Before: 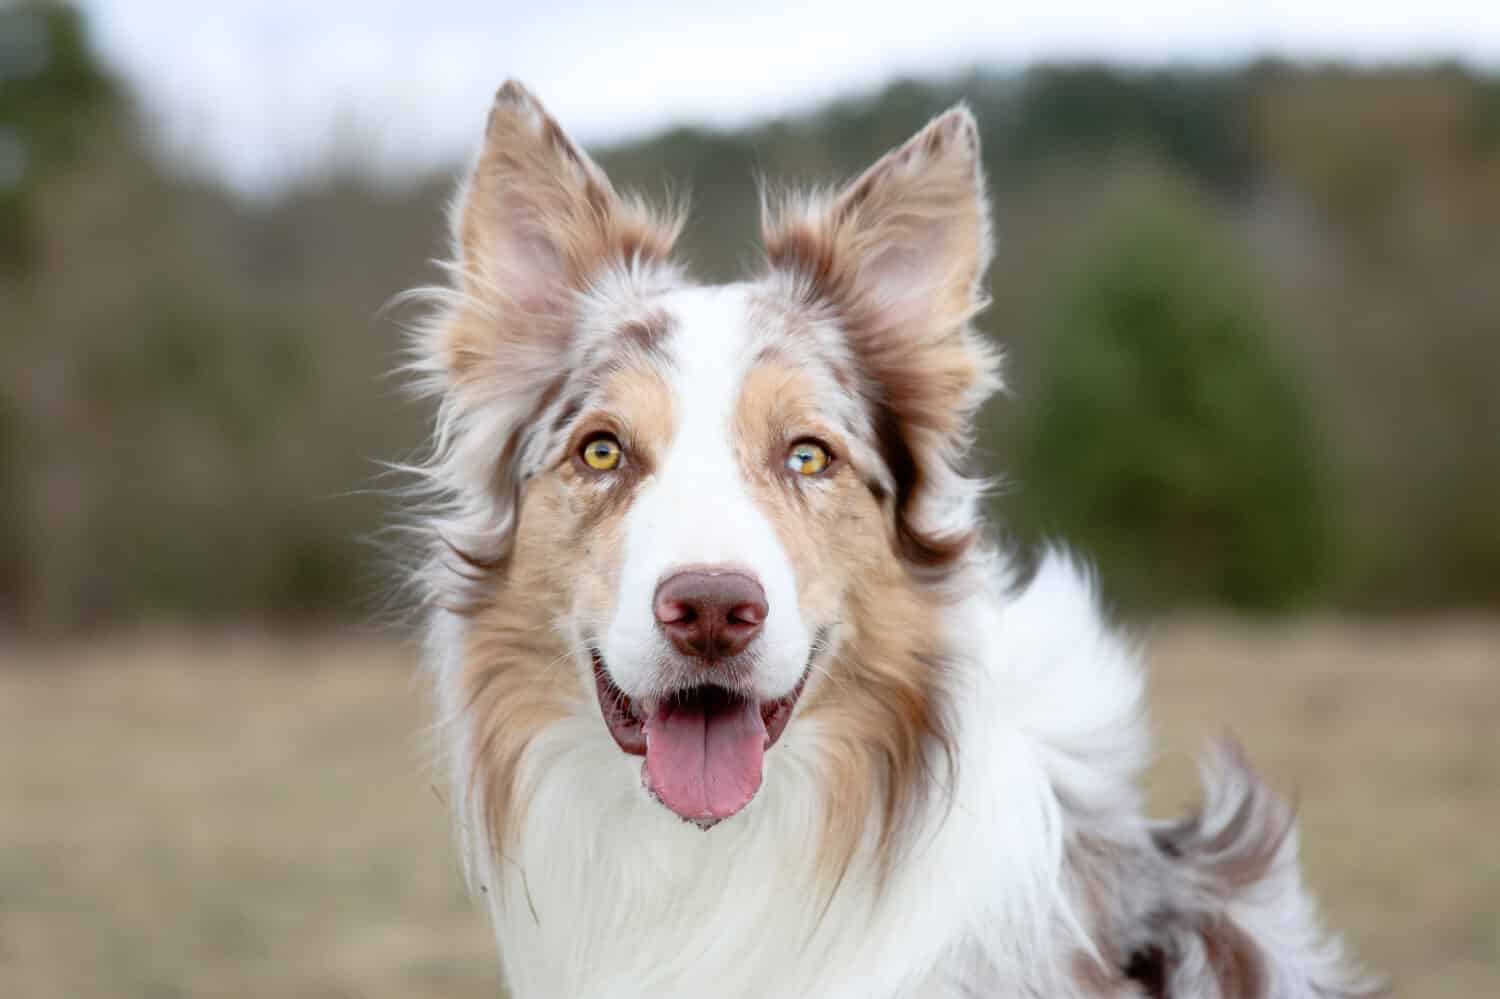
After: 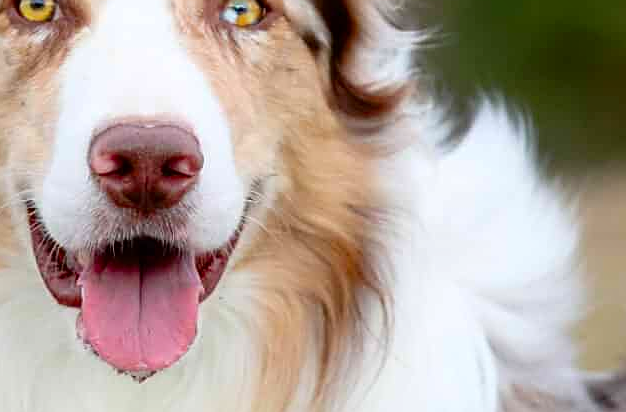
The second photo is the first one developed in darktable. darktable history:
crop: left 37.676%, top 44.847%, right 20.537%, bottom 13.834%
contrast brightness saturation: brightness -0.027, saturation 0.342
shadows and highlights: shadows -23.72, highlights 49.01, soften with gaussian
sharpen: on, module defaults
